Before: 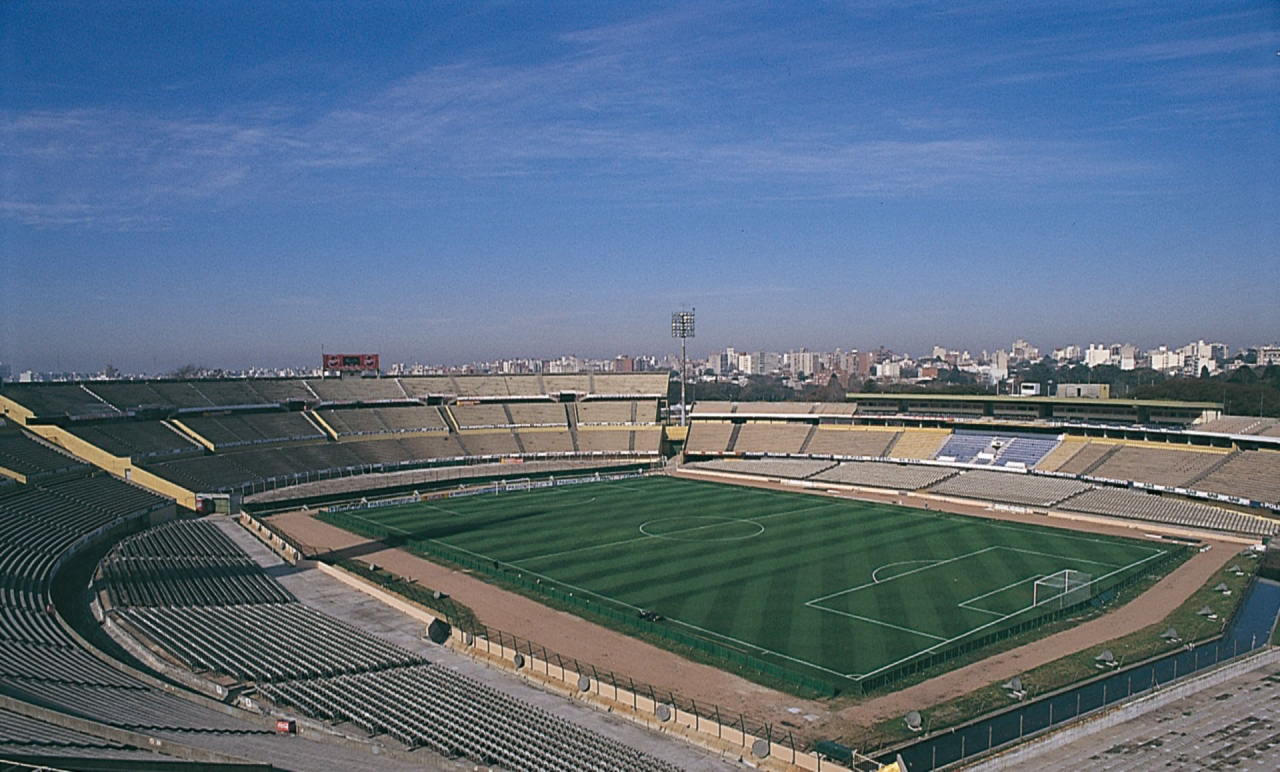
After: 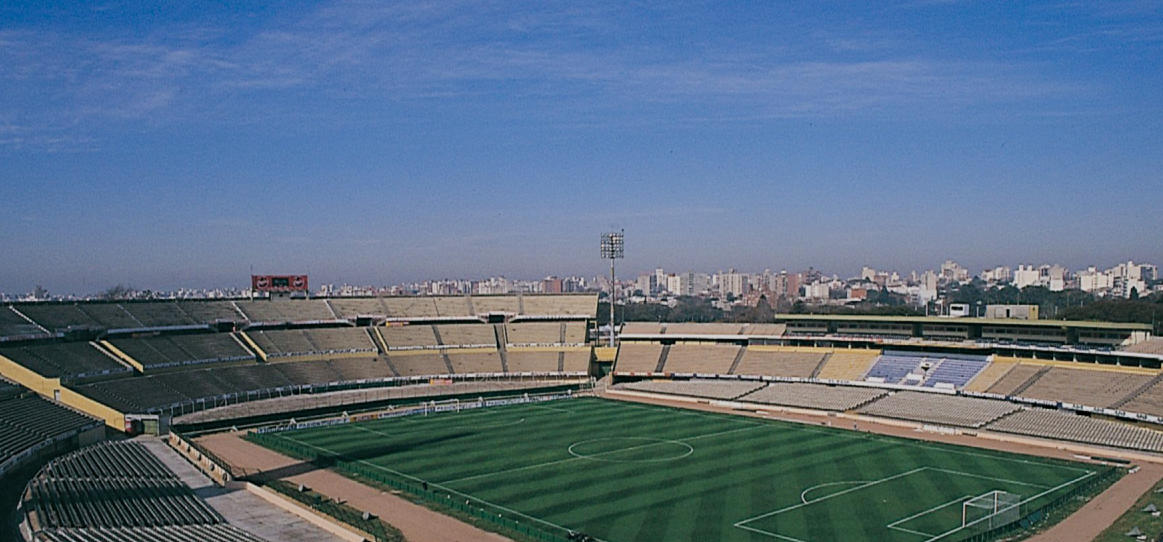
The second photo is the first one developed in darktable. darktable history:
crop: left 5.596%, top 10.314%, right 3.534%, bottom 19.395%
filmic rgb: black relative exposure -7.65 EV, white relative exposure 4.56 EV, hardness 3.61
contrast brightness saturation: contrast 0.04, saturation 0.16
